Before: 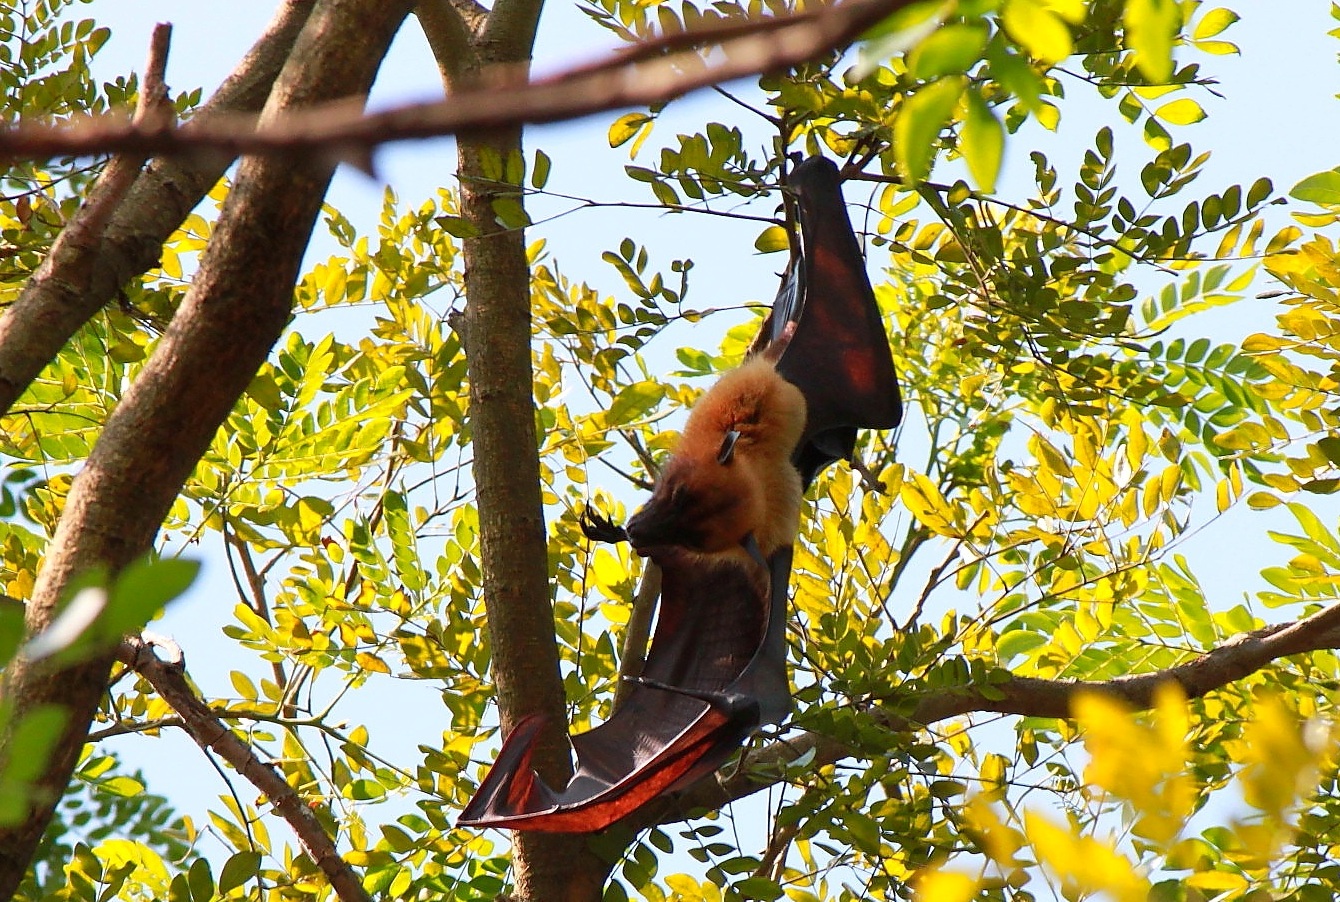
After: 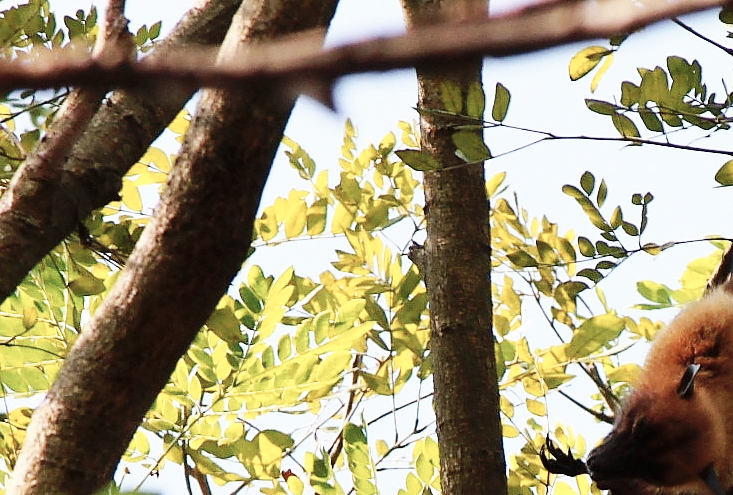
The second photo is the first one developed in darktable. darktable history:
crop and rotate: left 3.047%, top 7.509%, right 42.236%, bottom 37.598%
base curve: curves: ch0 [(0, 0) (0.032, 0.025) (0.121, 0.166) (0.206, 0.329) (0.605, 0.79) (1, 1)], preserve colors none
contrast brightness saturation: contrast 0.1, saturation -0.36
